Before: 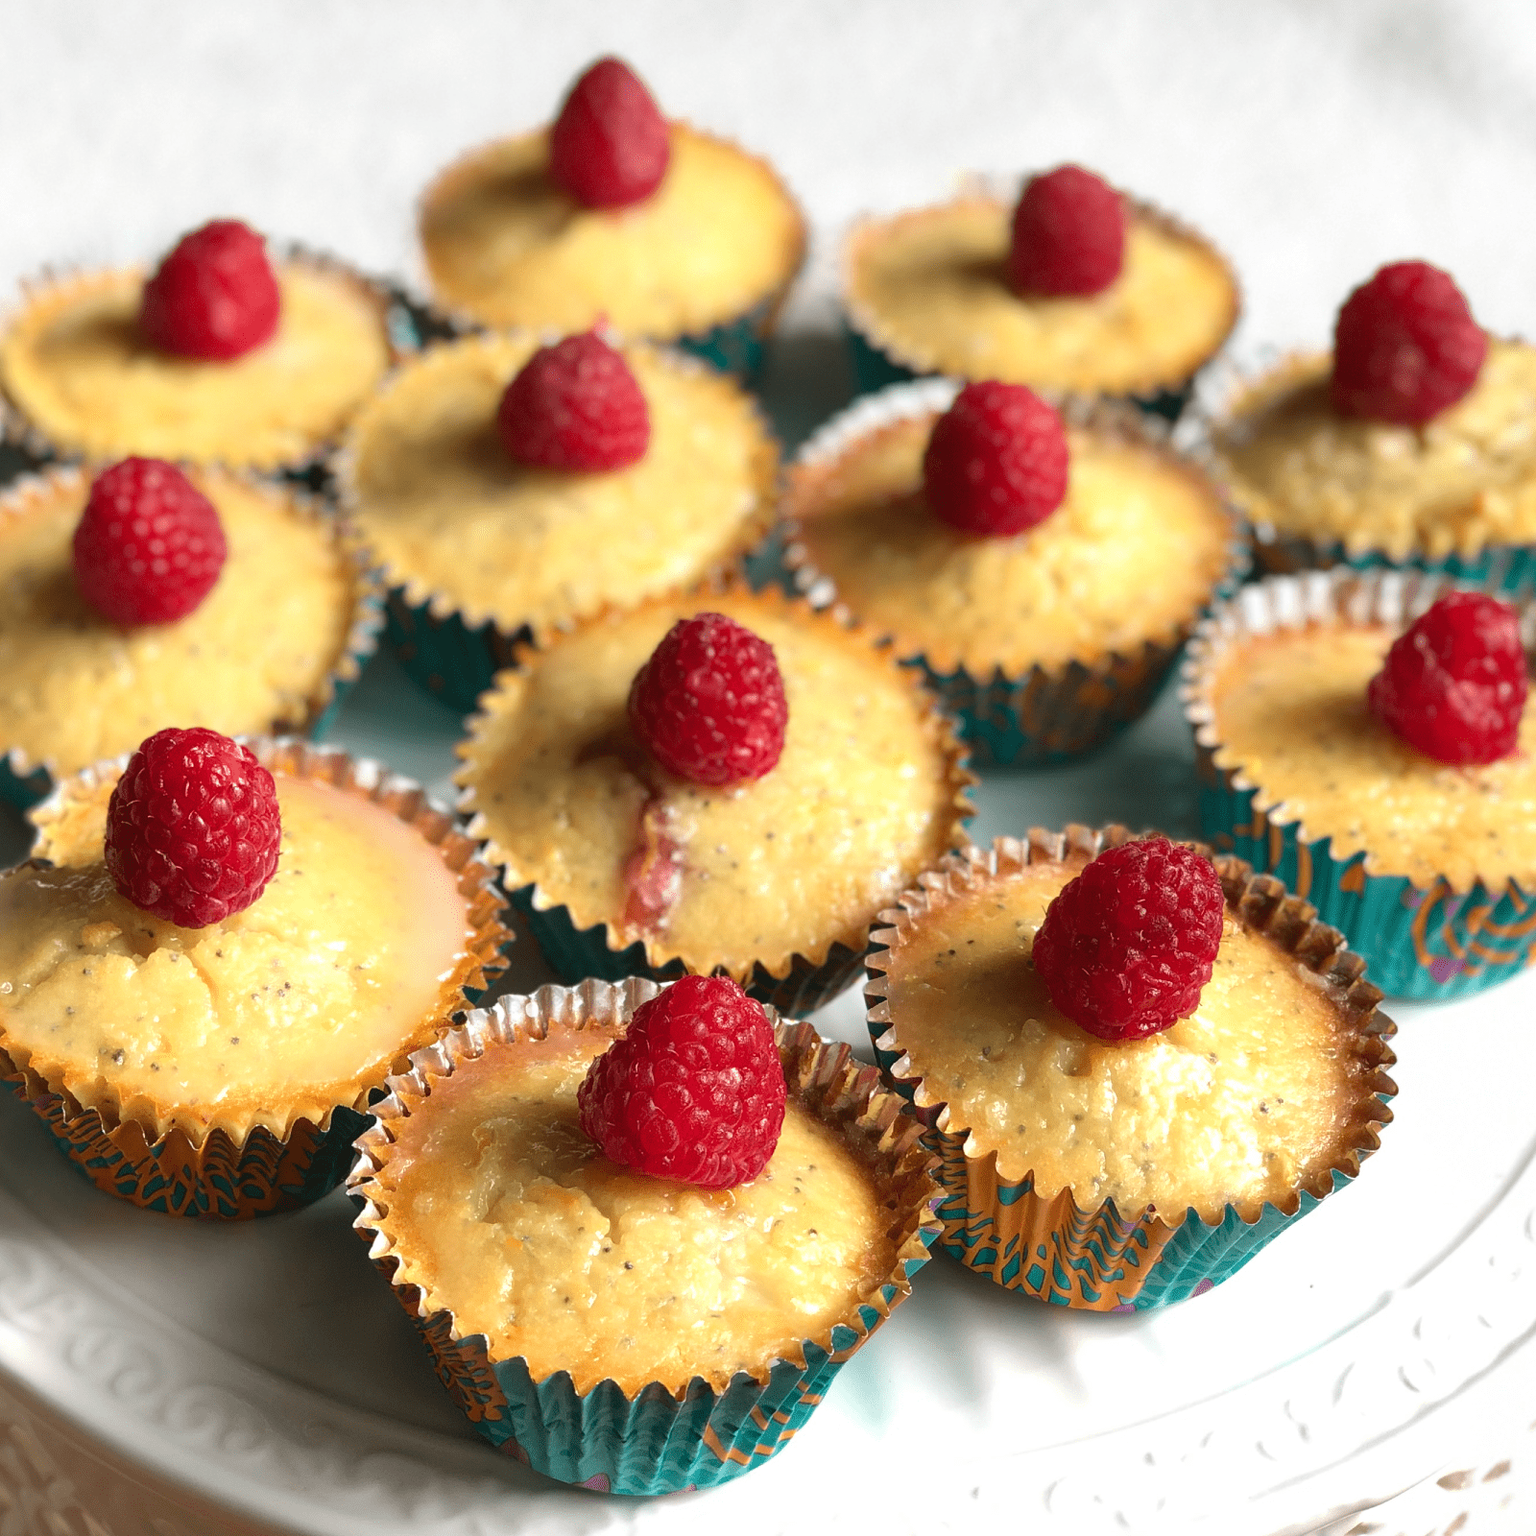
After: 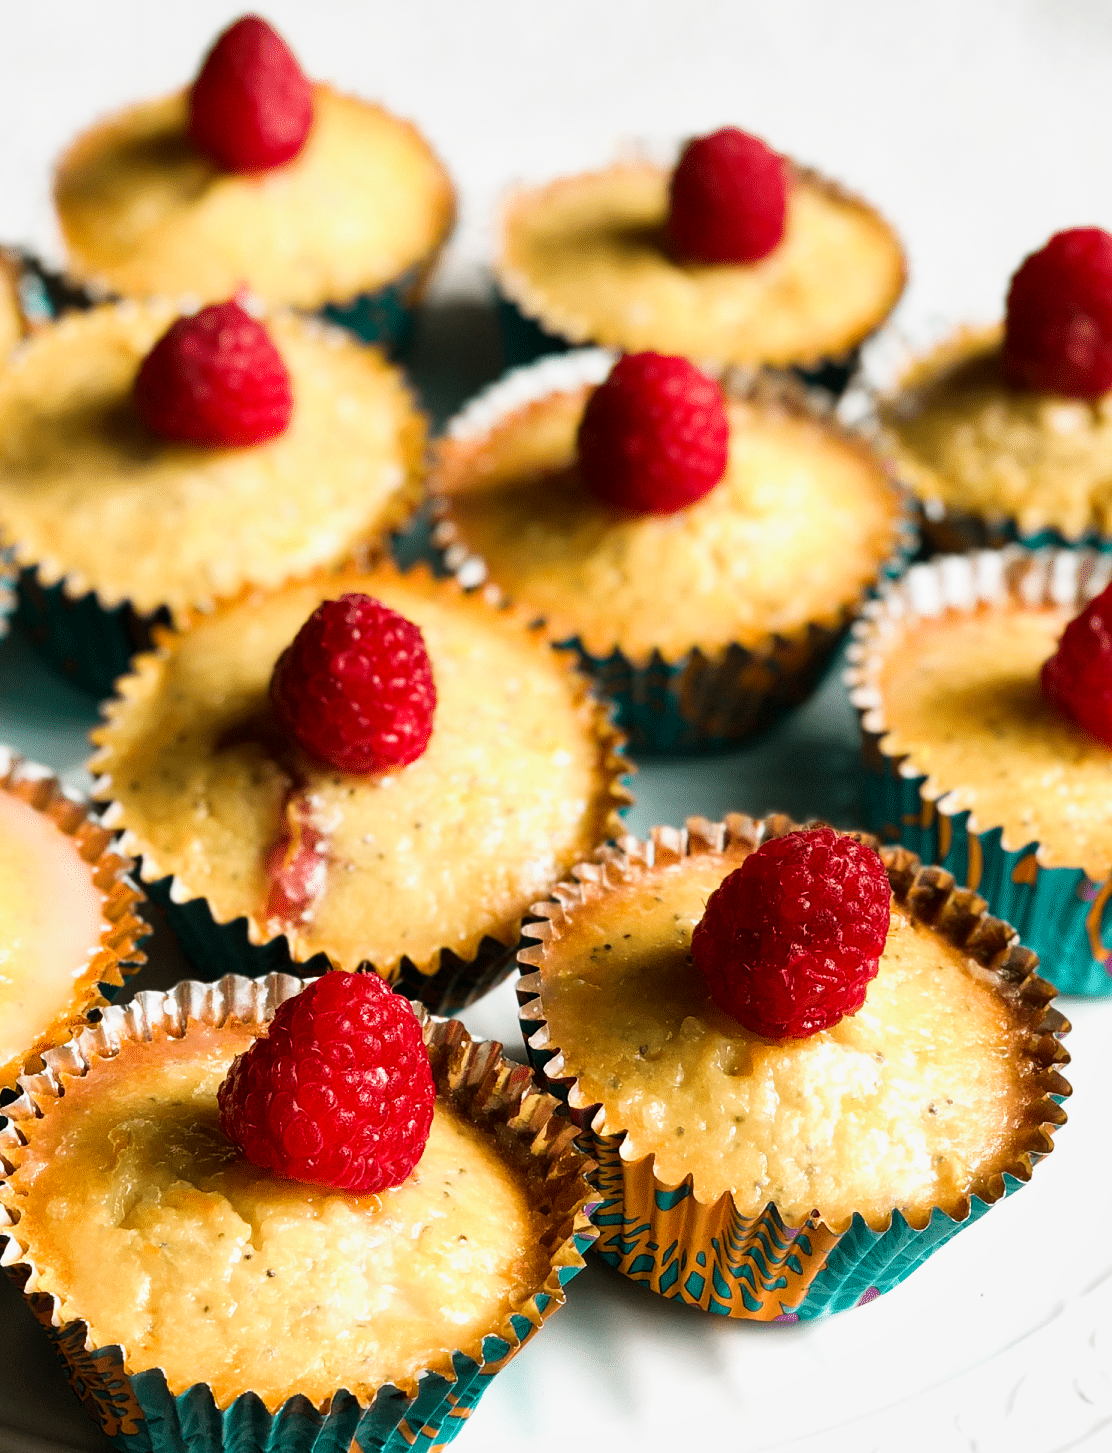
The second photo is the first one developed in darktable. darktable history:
local contrast: mode bilateral grid, contrast 20, coarseness 50, detail 120%, midtone range 0.2
sigmoid: contrast 1.86, skew 0.35
crop and rotate: left 24.034%, top 2.838%, right 6.406%, bottom 6.299%
